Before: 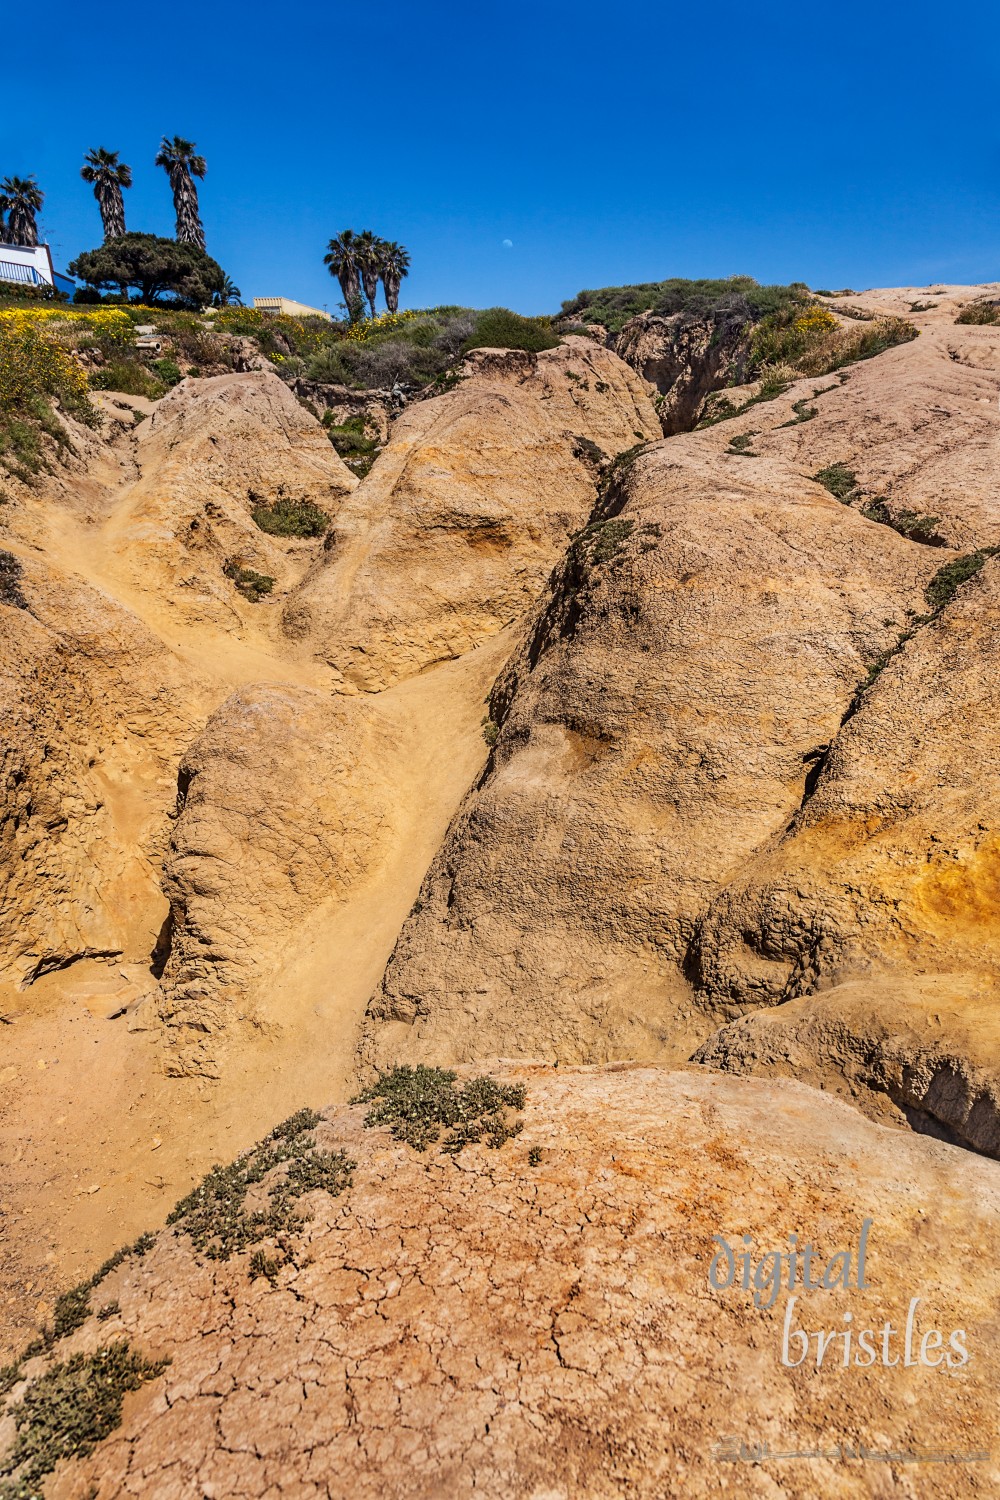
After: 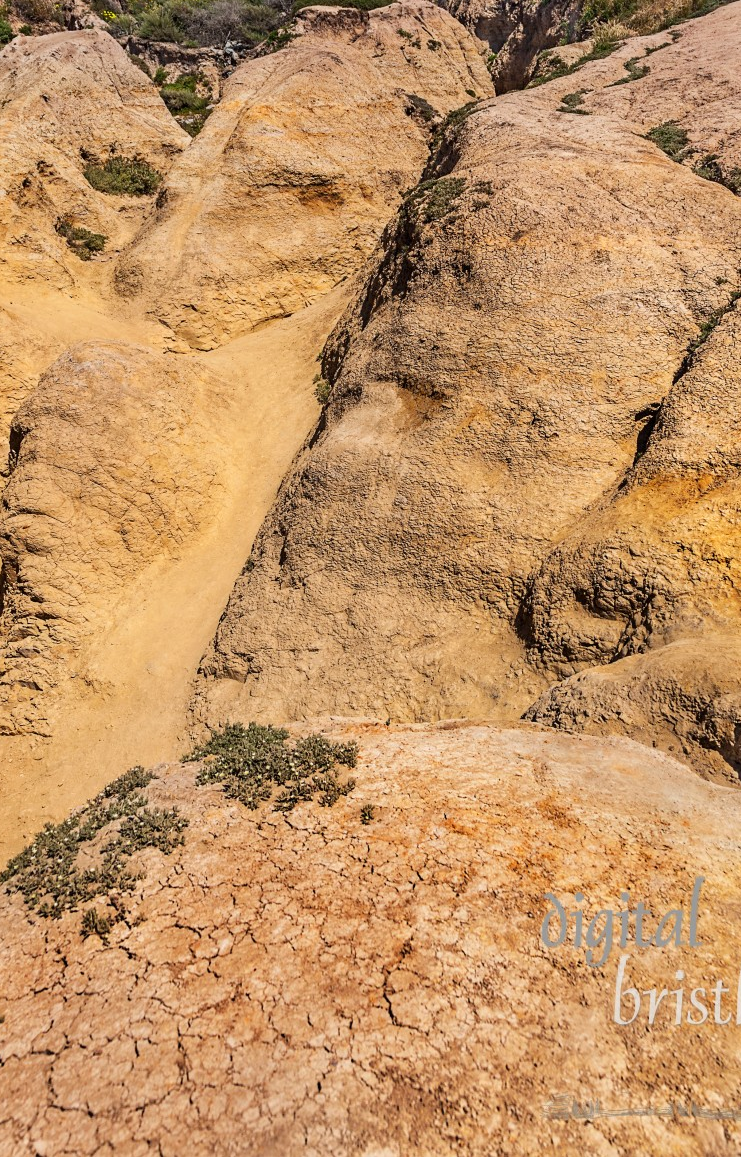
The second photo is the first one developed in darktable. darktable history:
tone equalizer: -7 EV 0.153 EV, -6 EV 0.596 EV, -5 EV 1.14 EV, -4 EV 1.35 EV, -3 EV 1.16 EV, -2 EV 0.6 EV, -1 EV 0.153 EV, smoothing diameter 24.99%, edges refinement/feathering 8.65, preserve details guided filter
crop: left 16.876%, top 22.847%, right 8.958%
